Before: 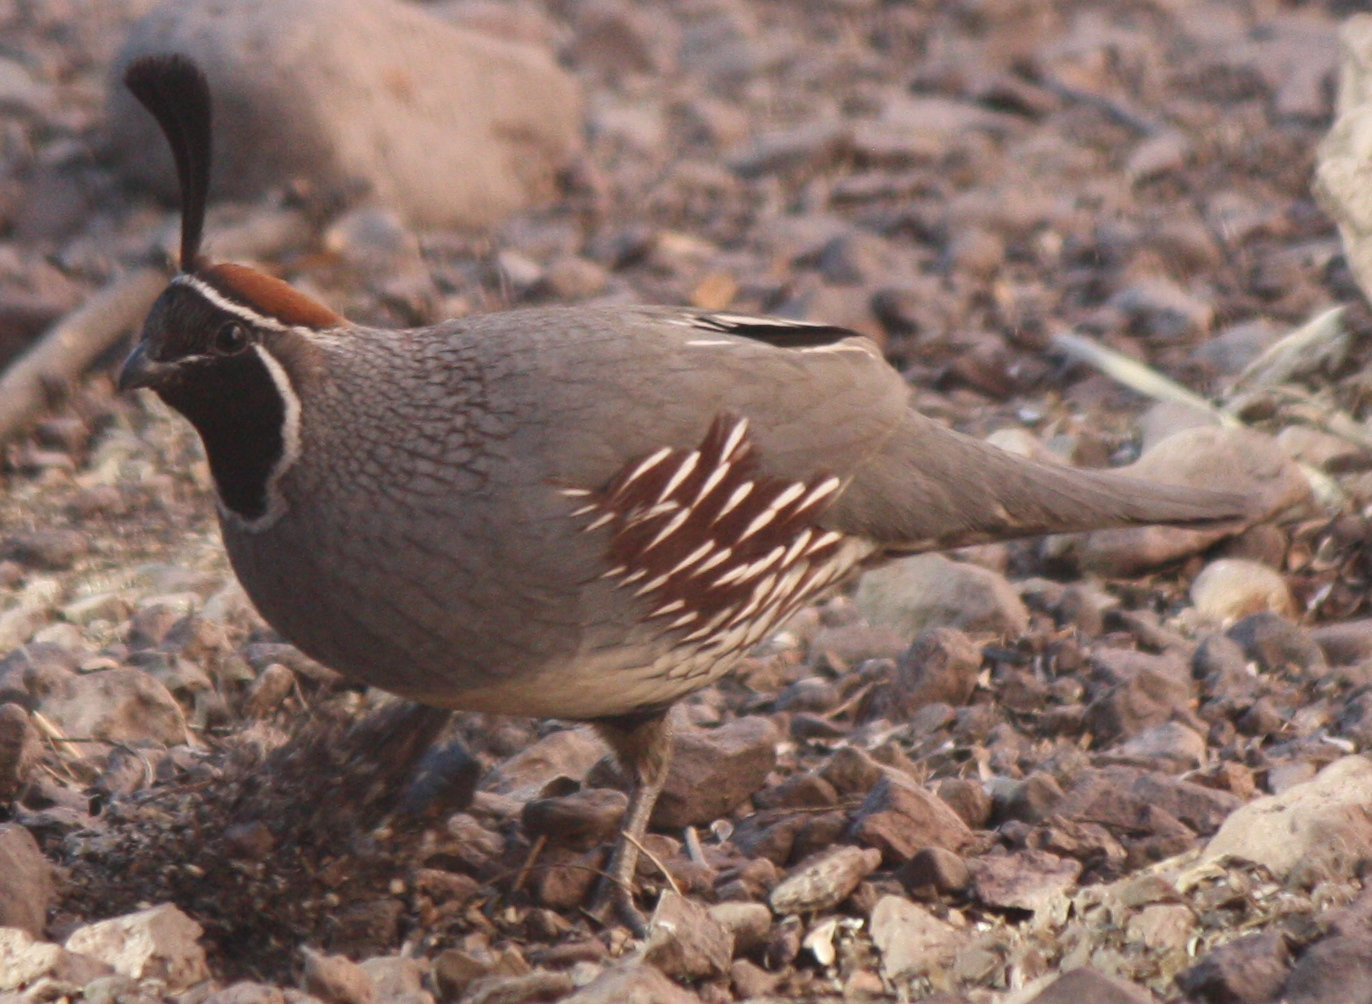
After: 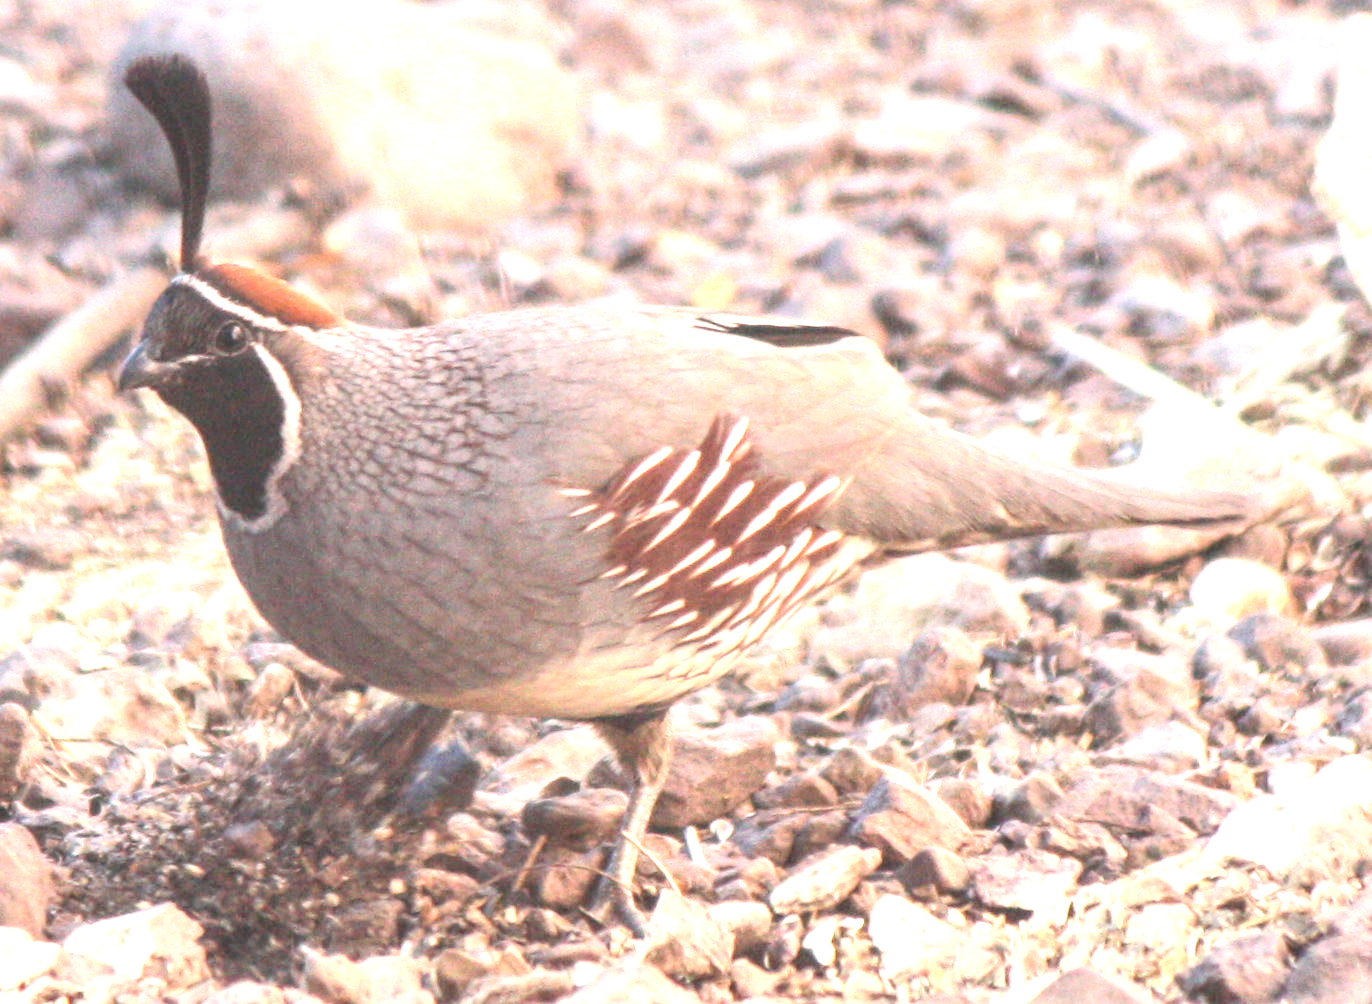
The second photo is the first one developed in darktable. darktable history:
contrast brightness saturation: contrast 0.14, brightness 0.21
local contrast: detail 130%
exposure: black level correction 0.001, exposure 1.735 EV, compensate highlight preservation false
